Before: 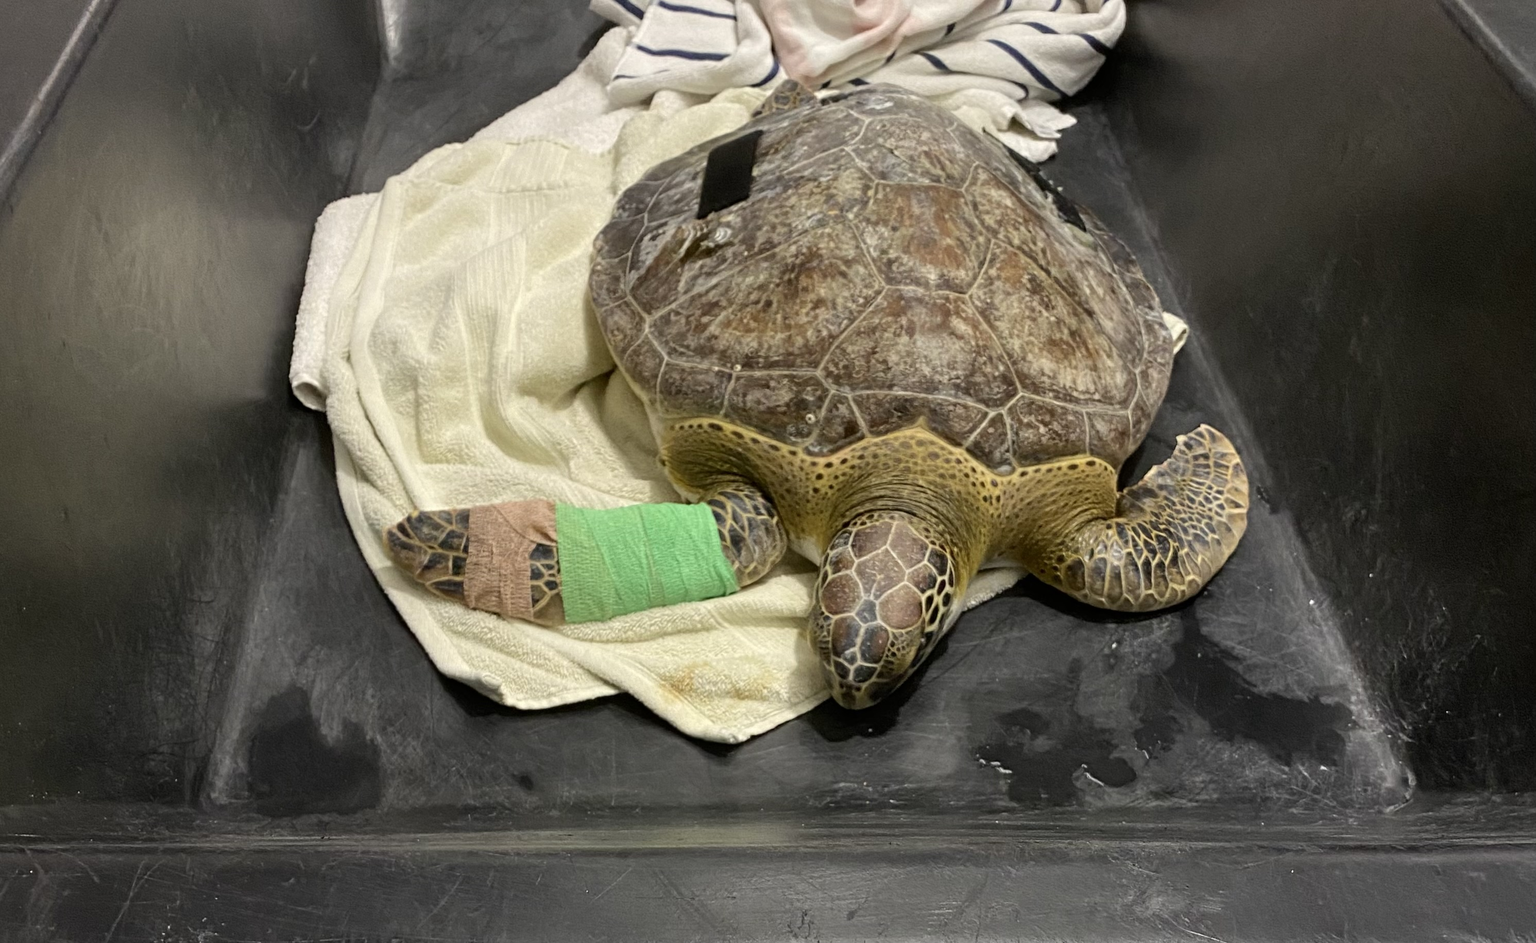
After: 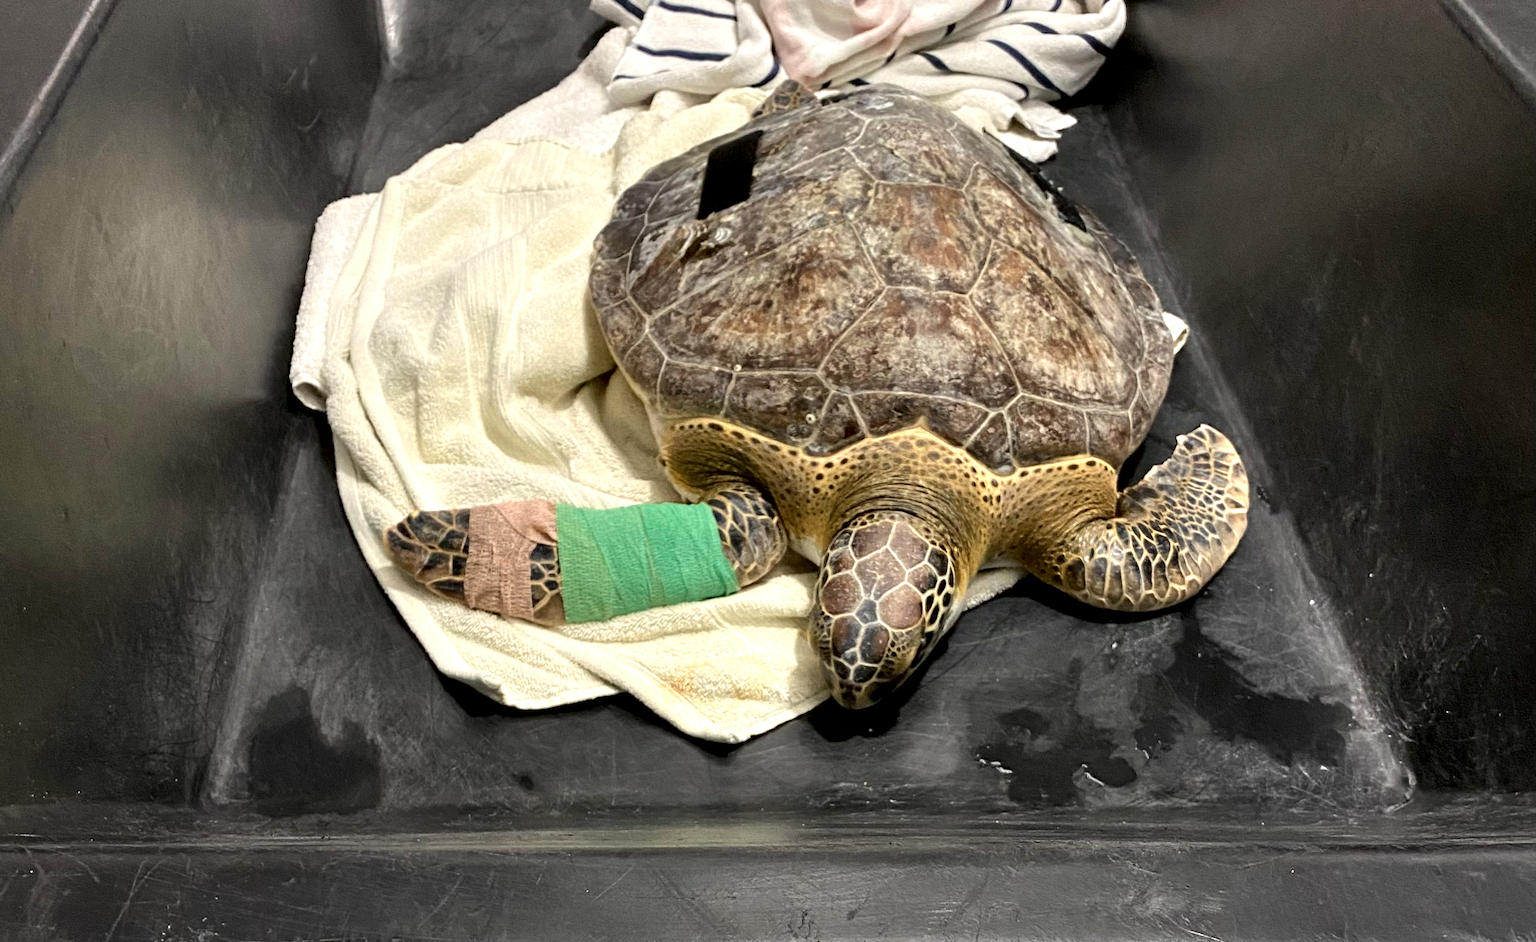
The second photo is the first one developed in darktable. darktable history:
contrast equalizer: octaves 7, y [[0.6 ×6], [0.55 ×6], [0 ×6], [0 ×6], [0 ×6]], mix 0.53
color zones: curves: ch0 [(0.018, 0.548) (0.224, 0.64) (0.425, 0.447) (0.675, 0.575) (0.732, 0.579)]; ch1 [(0.066, 0.487) (0.25, 0.5) (0.404, 0.43) (0.75, 0.421) (0.956, 0.421)]; ch2 [(0.044, 0.561) (0.215, 0.465) (0.399, 0.544) (0.465, 0.548) (0.614, 0.447) (0.724, 0.43) (0.882, 0.623) (0.956, 0.632)]
contrast brightness saturation: saturation -0.05
